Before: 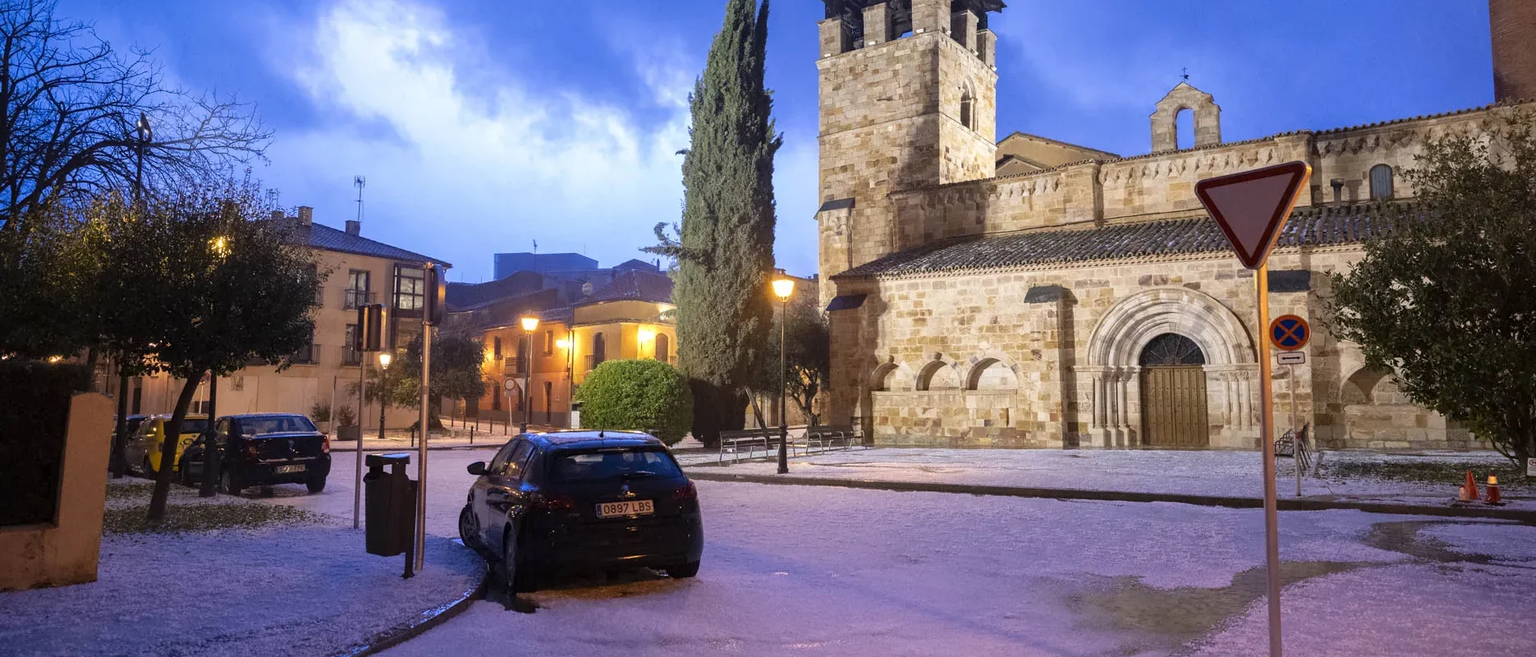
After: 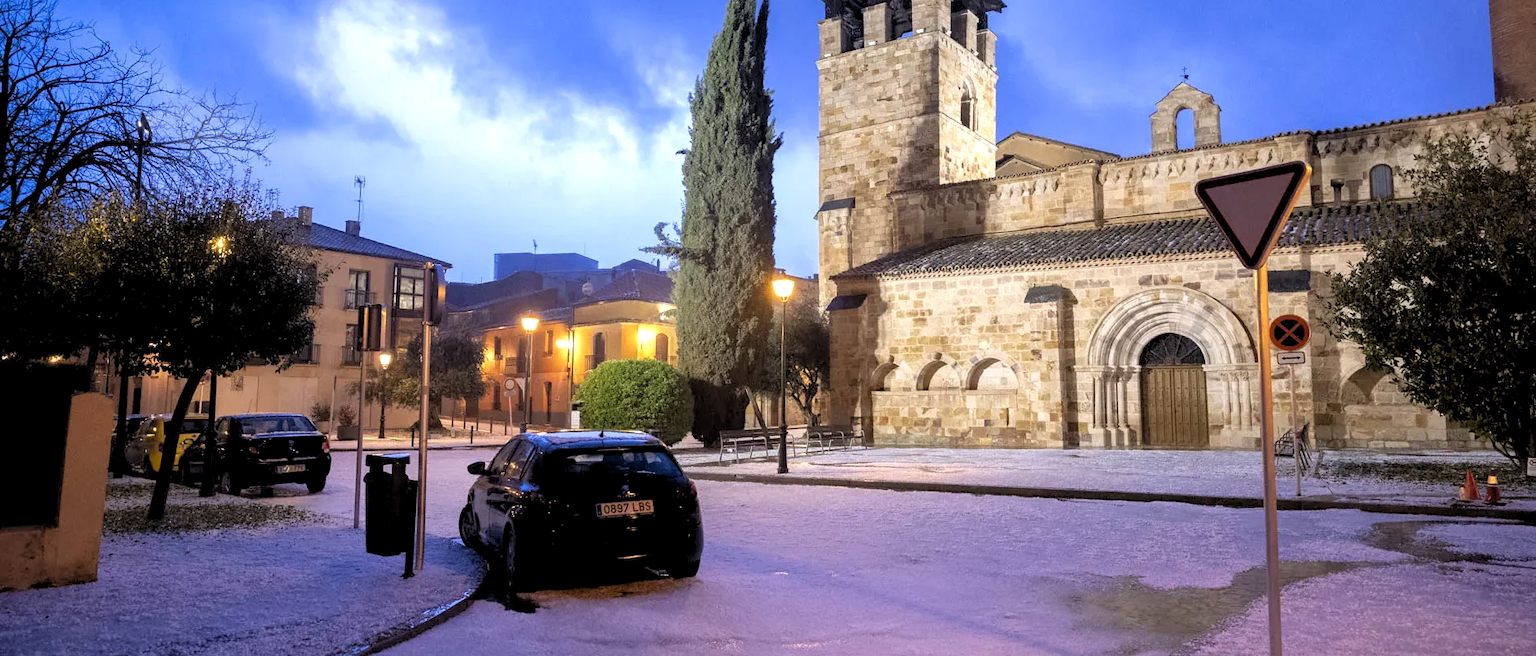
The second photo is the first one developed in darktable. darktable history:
tone equalizer: on, module defaults
rgb levels: levels [[0.01, 0.419, 0.839], [0, 0.5, 1], [0, 0.5, 1]]
